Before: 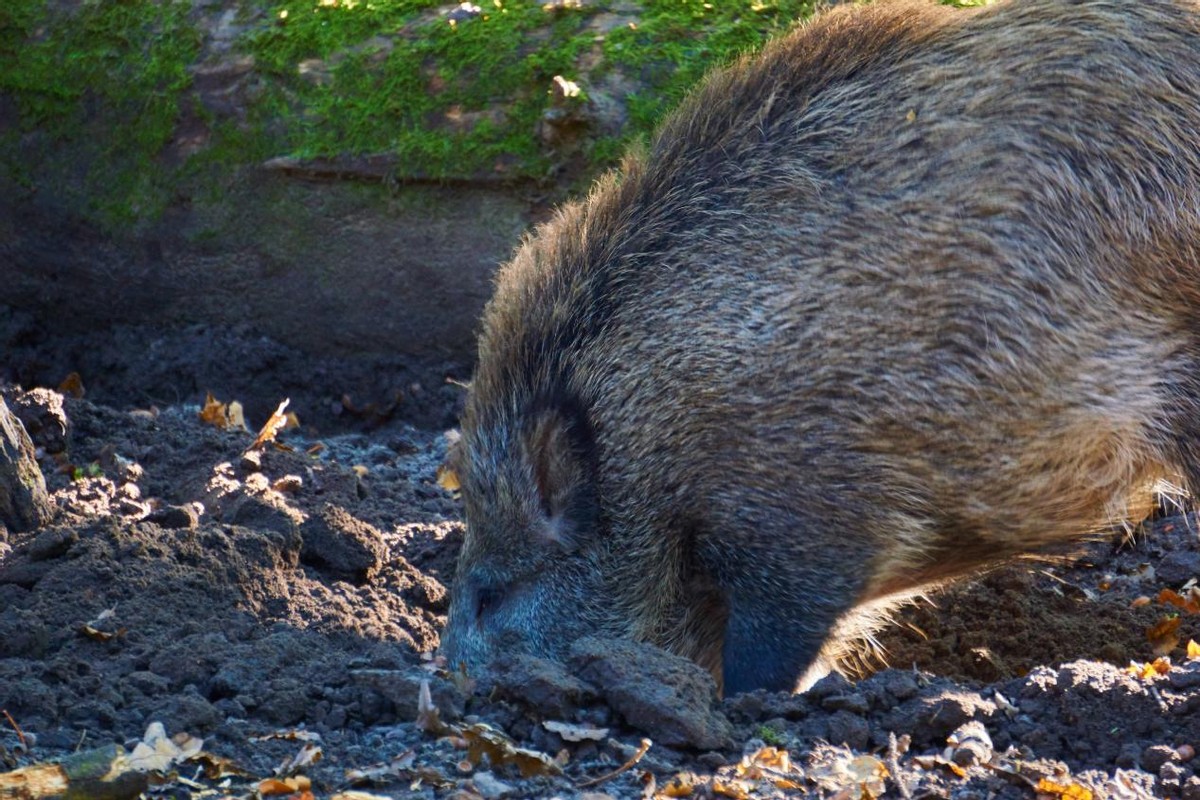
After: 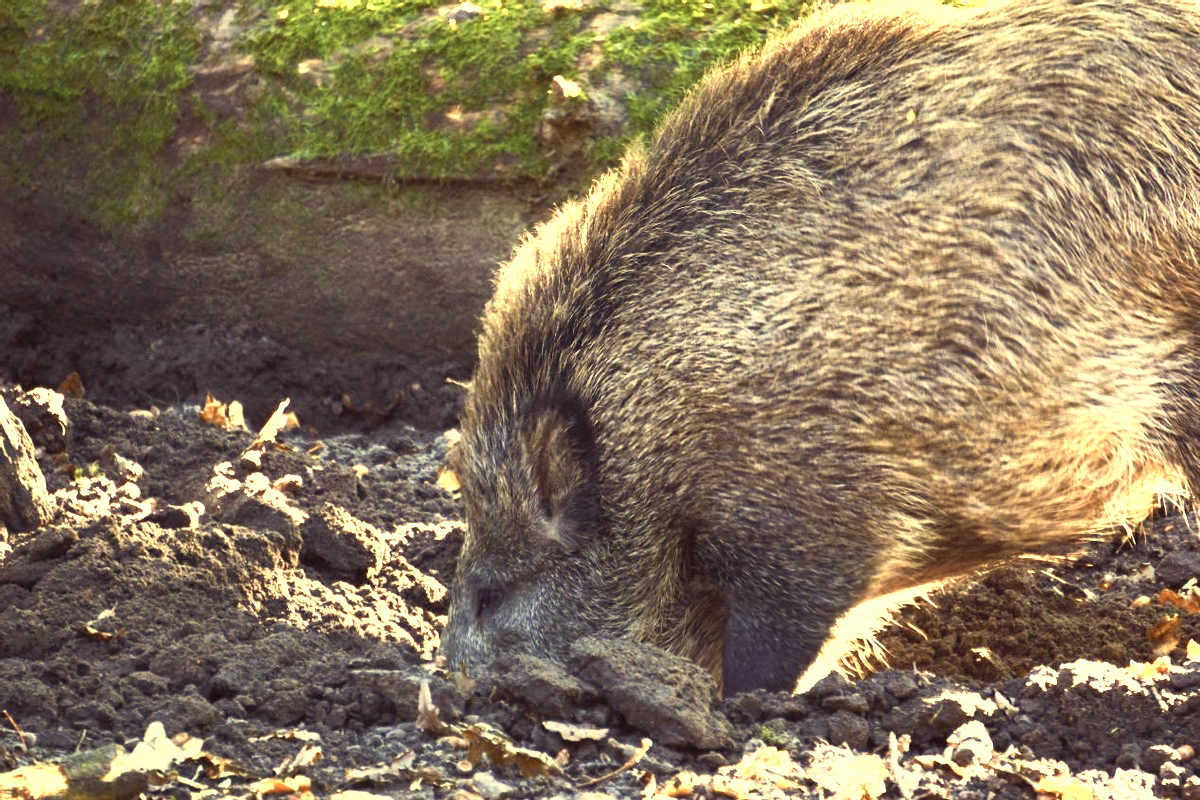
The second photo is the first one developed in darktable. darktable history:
color correction: highlights a* -0.348, highlights b* 39.52, shadows a* 9.21, shadows b* -0.55
contrast brightness saturation: contrast 0.422, brightness 0.553, saturation -0.186
color zones: curves: ch0 [(0.018, 0.548) (0.197, 0.654) (0.425, 0.447) (0.605, 0.658) (0.732, 0.579)]; ch1 [(0.105, 0.531) (0.224, 0.531) (0.386, 0.39) (0.618, 0.456) (0.732, 0.456) (0.956, 0.421)]; ch2 [(0.039, 0.583) (0.215, 0.465) (0.399, 0.544) (0.465, 0.548) (0.614, 0.447) (0.724, 0.43) (0.882, 0.623) (0.956, 0.632)]
